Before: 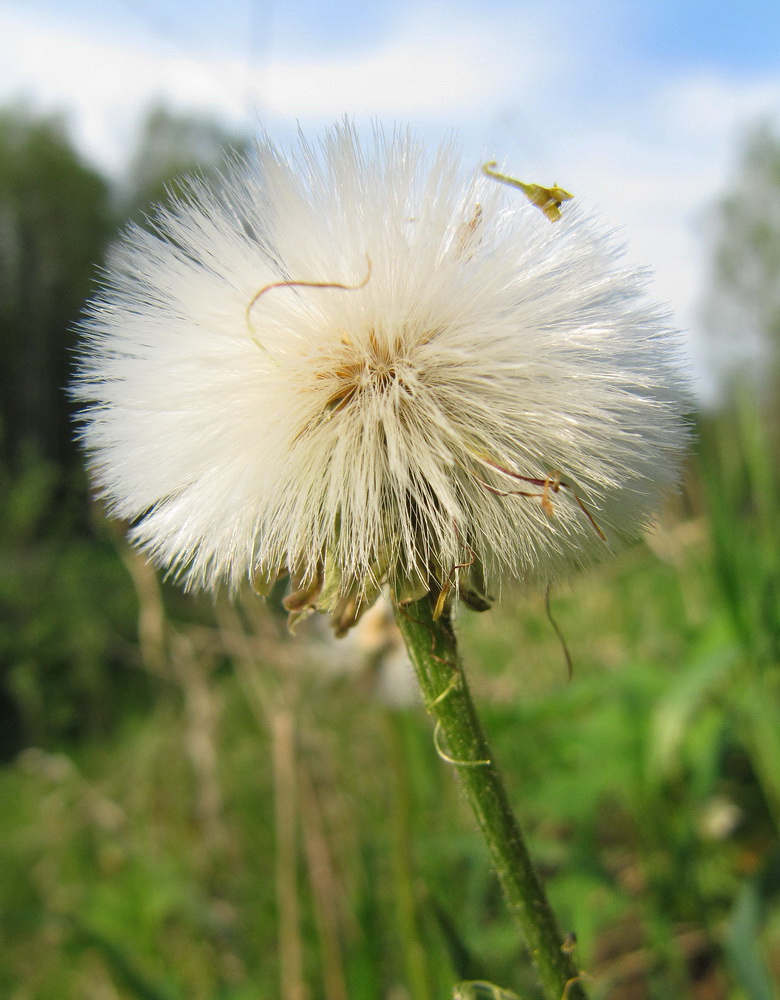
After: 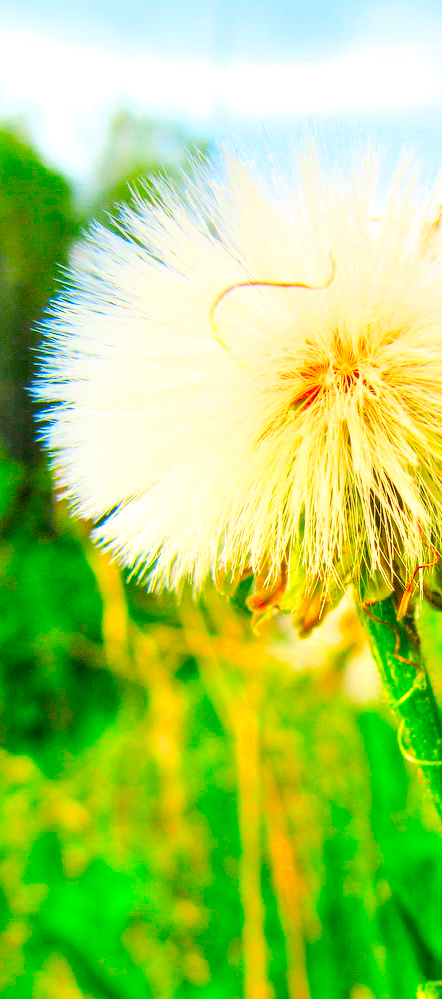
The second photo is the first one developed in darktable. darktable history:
exposure: exposure 1.274 EV, compensate highlight preservation false
crop: left 4.74%, right 38.494%
color correction: highlights b* -0.043, saturation 2.99
contrast brightness saturation: saturation 0.132
tone equalizer: -8 EV -0.761 EV, -7 EV -0.71 EV, -6 EV -0.621 EV, -5 EV -0.41 EV, -3 EV 0.372 EV, -2 EV 0.6 EV, -1 EV 0.691 EV, +0 EV 0.752 EV, smoothing diameter 24.99%, edges refinement/feathering 13.08, preserve details guided filter
filmic rgb: black relative exposure -7.65 EV, white relative exposure 4.56 EV, threshold 5.96 EV, hardness 3.61, enable highlight reconstruction true
local contrast: detail 130%
